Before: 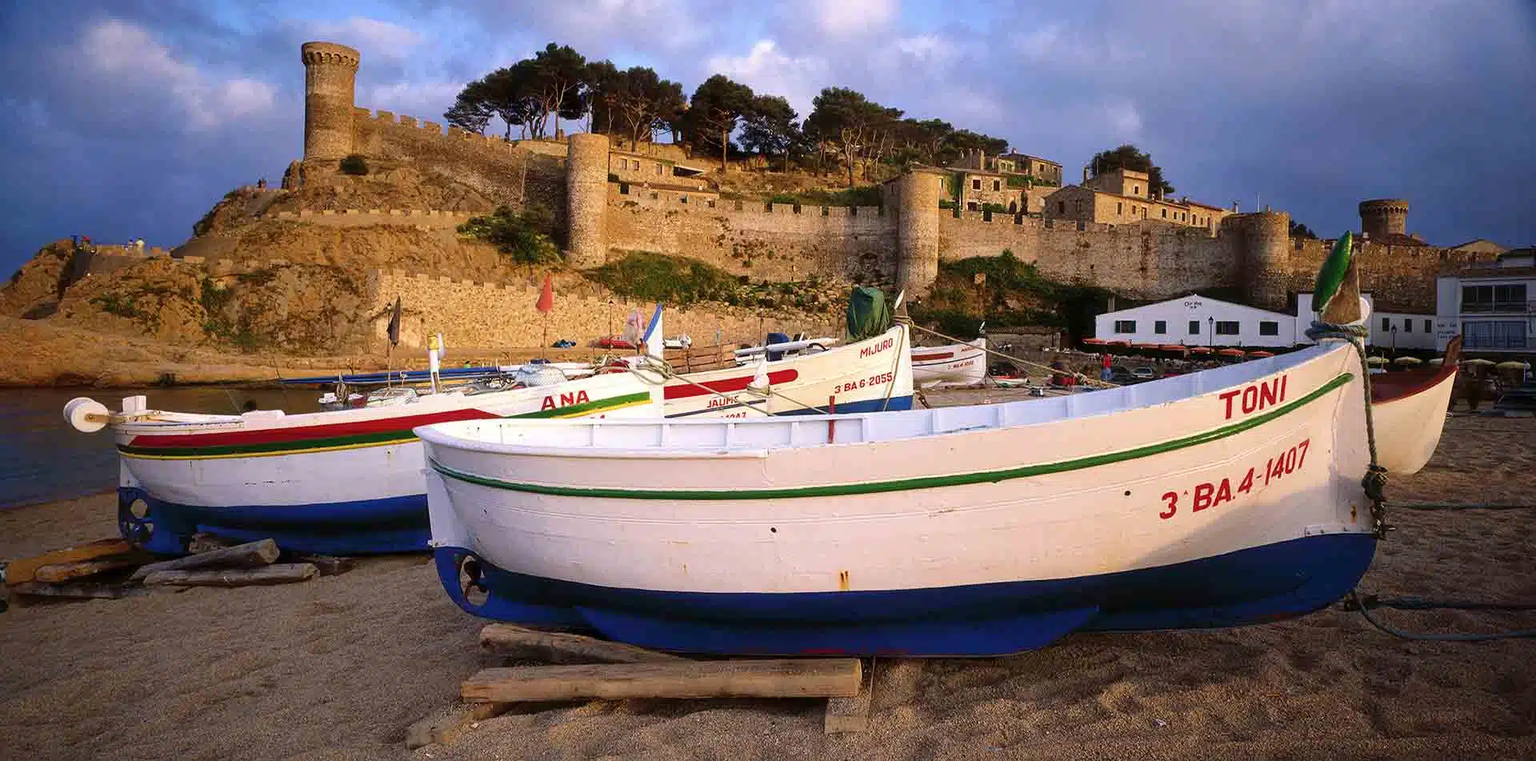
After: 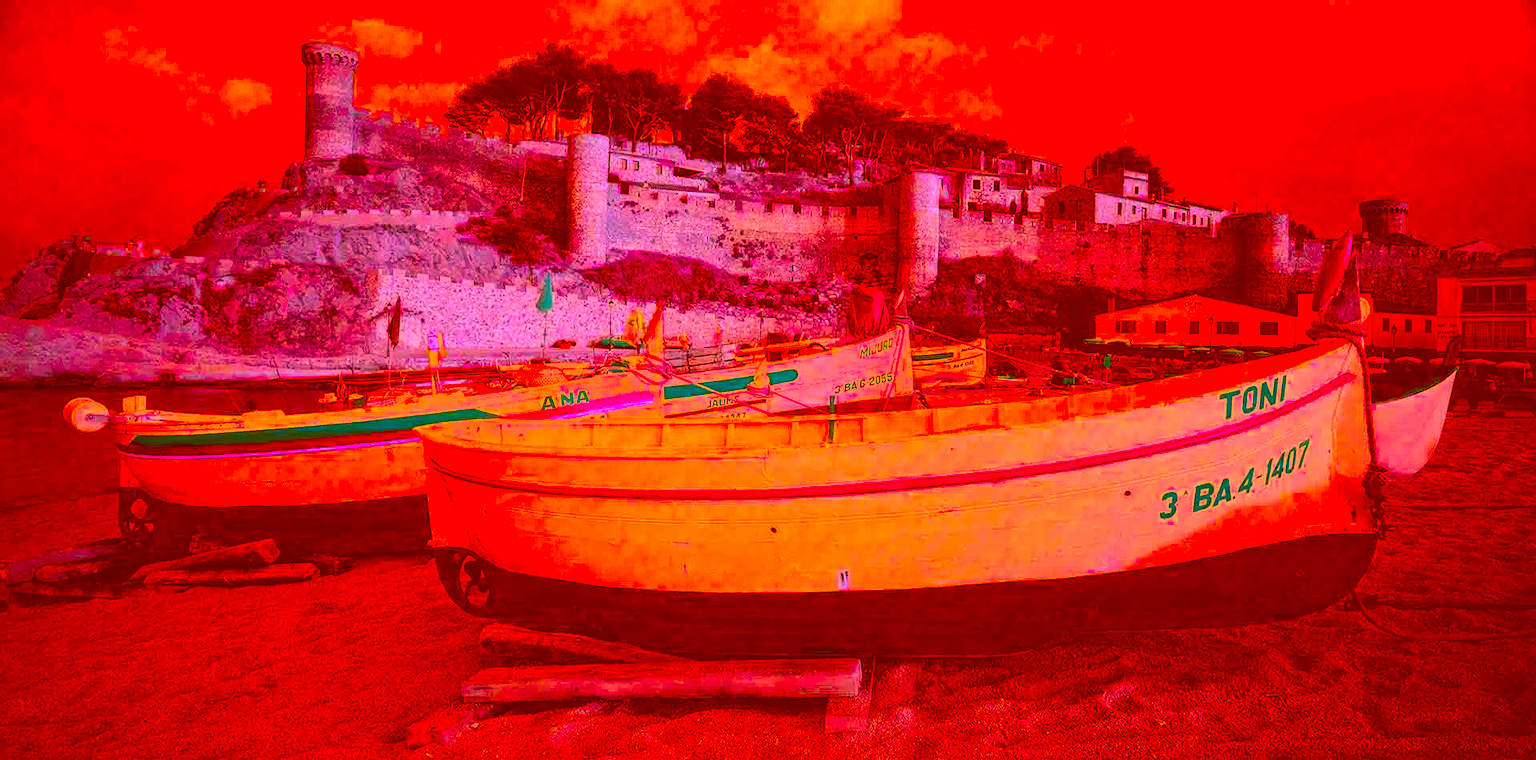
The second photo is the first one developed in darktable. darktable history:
local contrast: on, module defaults
color correction: highlights a* -39.04, highlights b* -39.96, shadows a* -39.79, shadows b* -39.78, saturation -2.97
